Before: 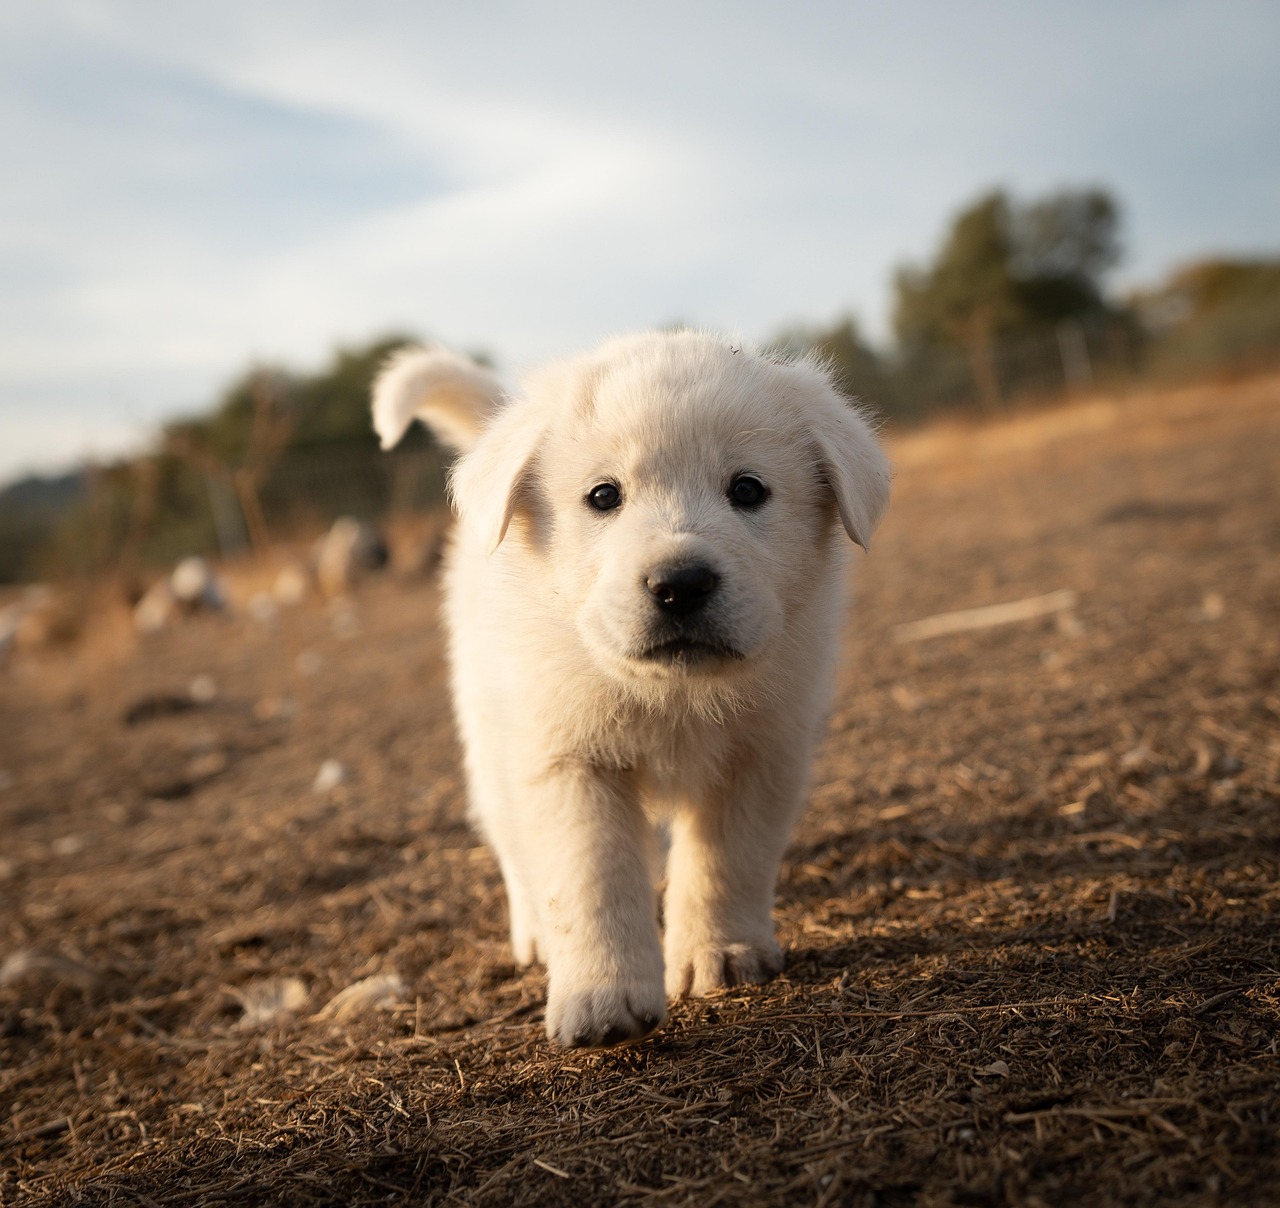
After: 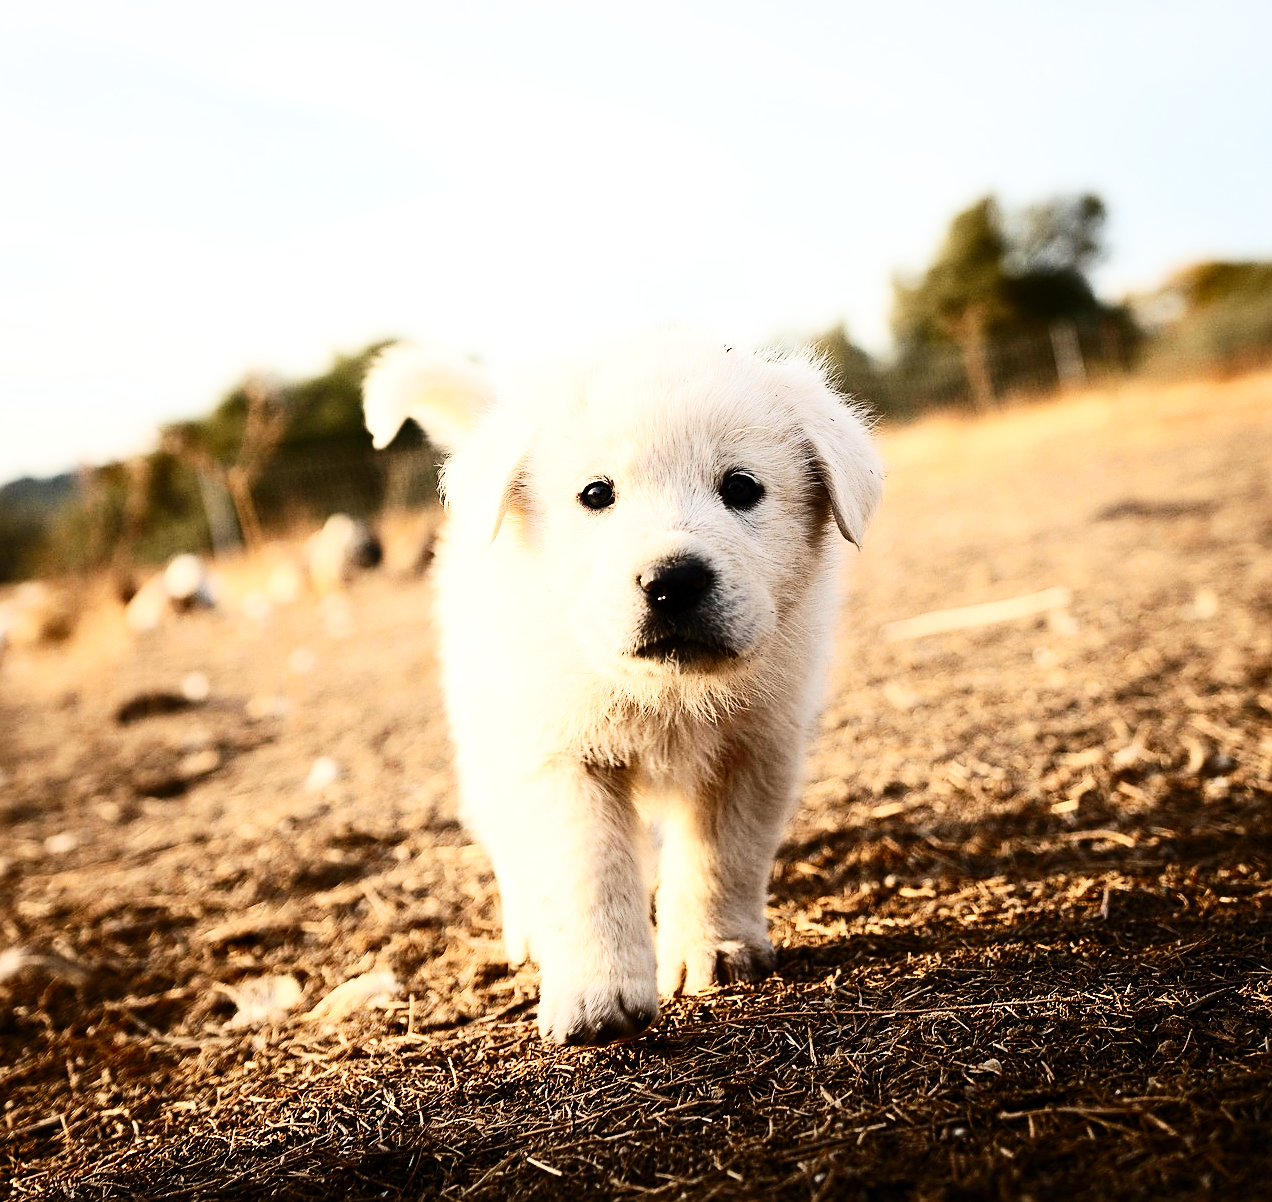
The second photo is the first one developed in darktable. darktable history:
contrast brightness saturation: contrast 0.39, brightness 0.1
sharpen: on, module defaults
base curve: curves: ch0 [(0, 0) (0.036, 0.025) (0.121, 0.166) (0.206, 0.329) (0.605, 0.79) (1, 1)], preserve colors none
exposure: black level correction 0.001, exposure 0.5 EV, compensate exposure bias true, compensate highlight preservation false
crop and rotate: left 0.614%, top 0.179%, bottom 0.309%
